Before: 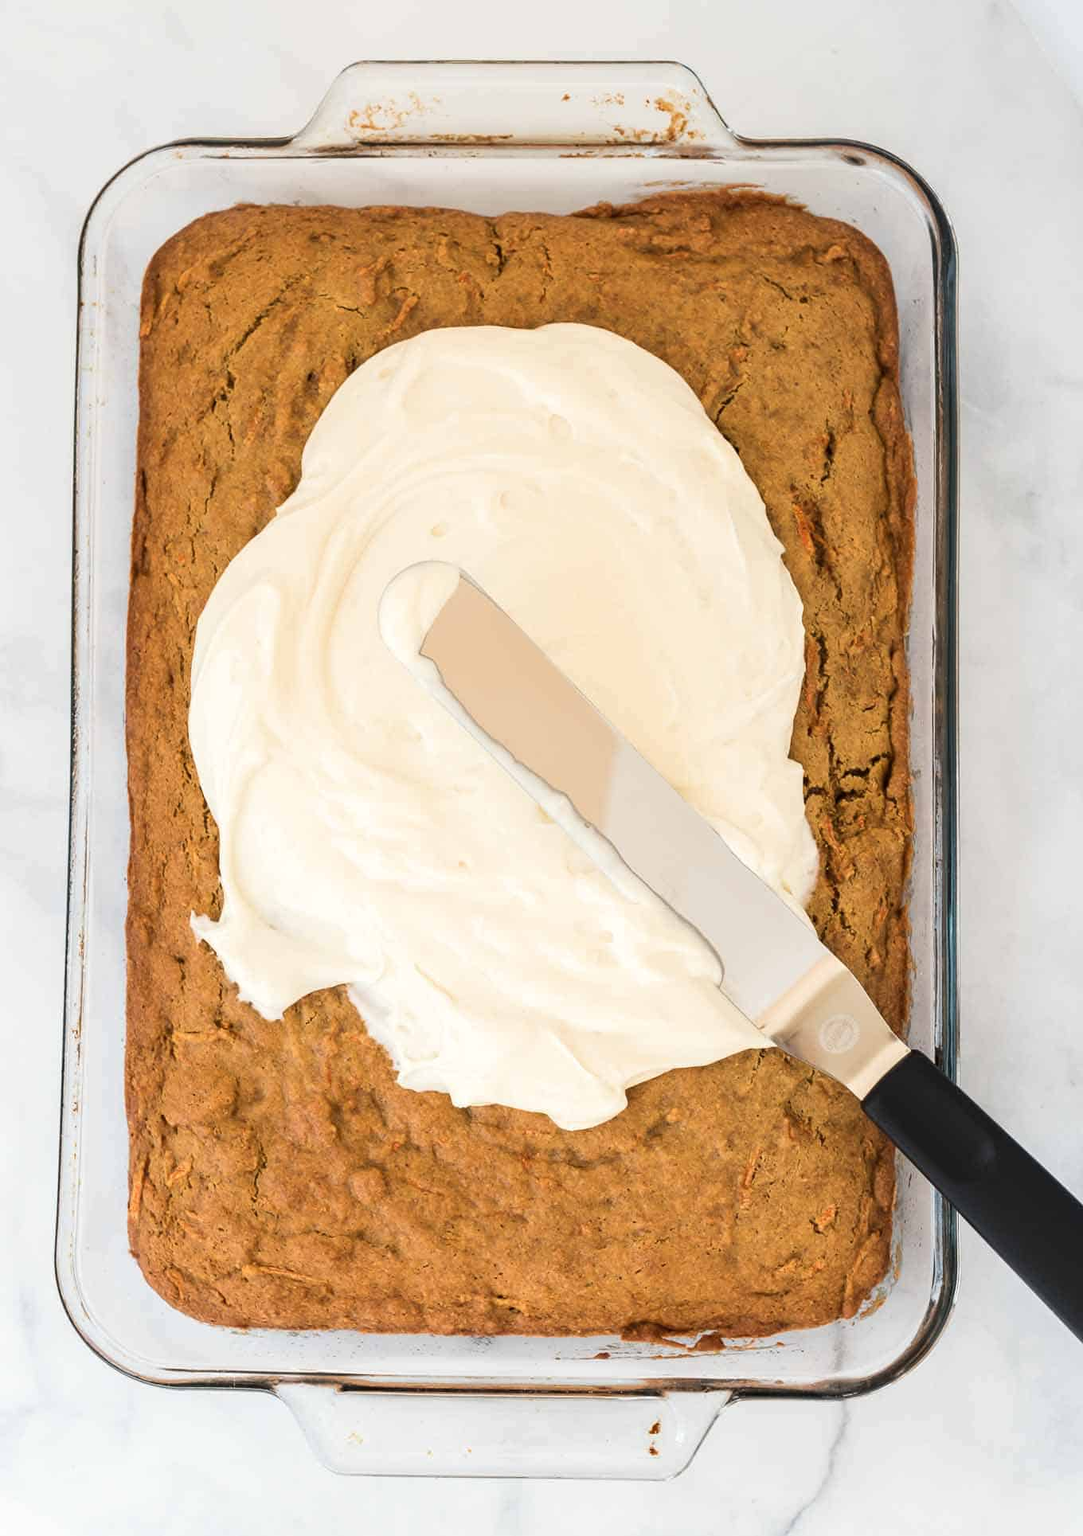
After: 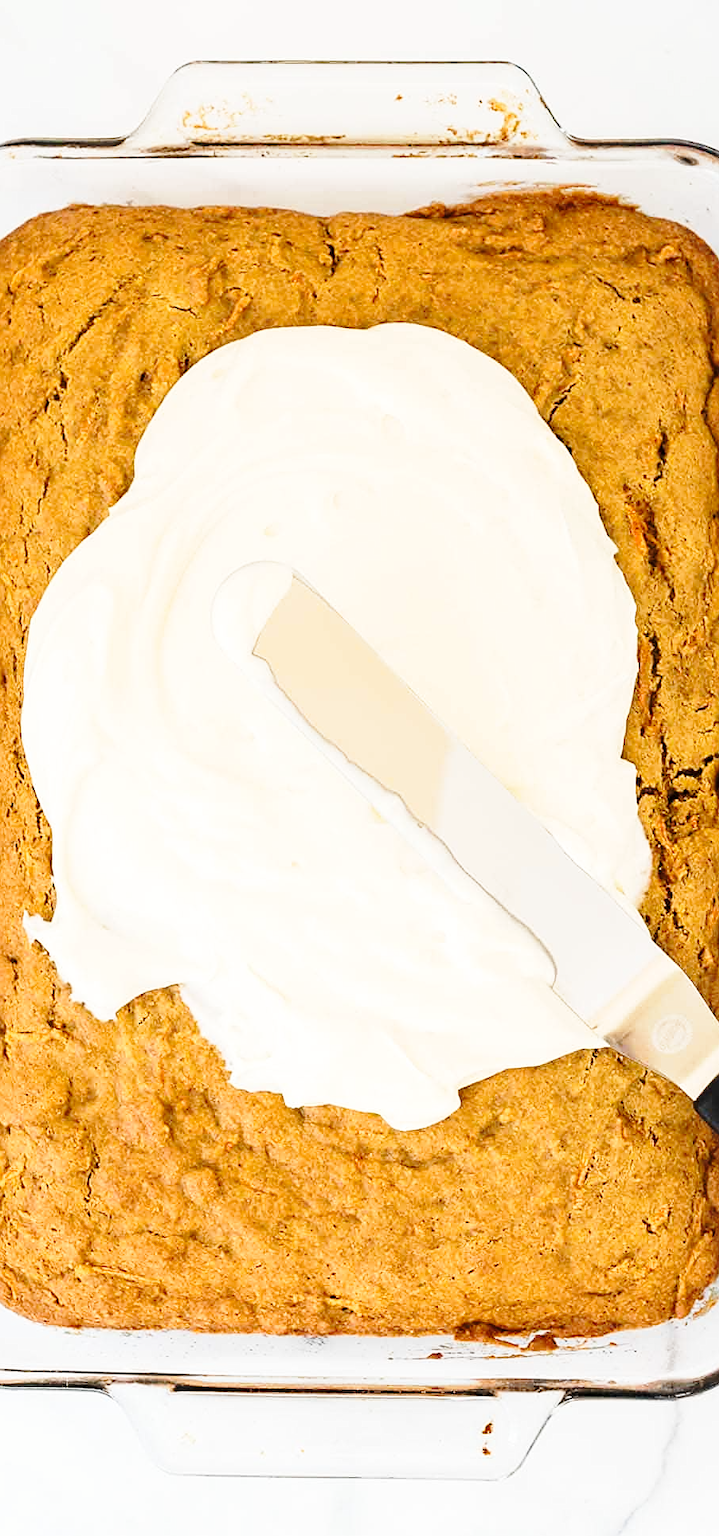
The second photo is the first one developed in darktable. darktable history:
base curve: curves: ch0 [(0, 0) (0.028, 0.03) (0.121, 0.232) (0.46, 0.748) (0.859, 0.968) (1, 1)], preserve colors none
color balance rgb: perceptual saturation grading › global saturation 0.994%, global vibrance 20%
crop and rotate: left 15.477%, right 18.006%
sharpen: on, module defaults
